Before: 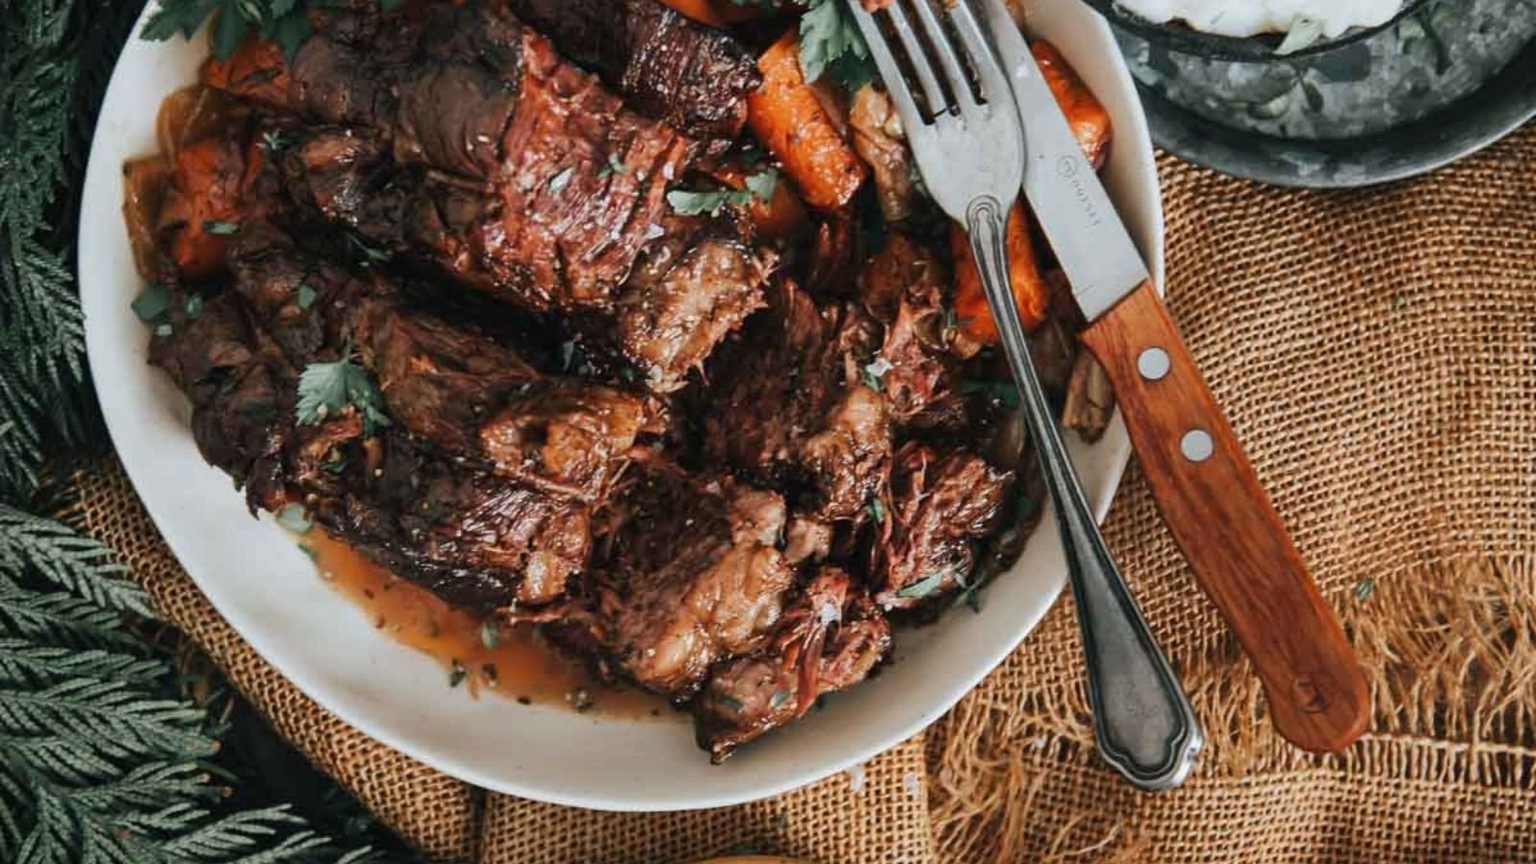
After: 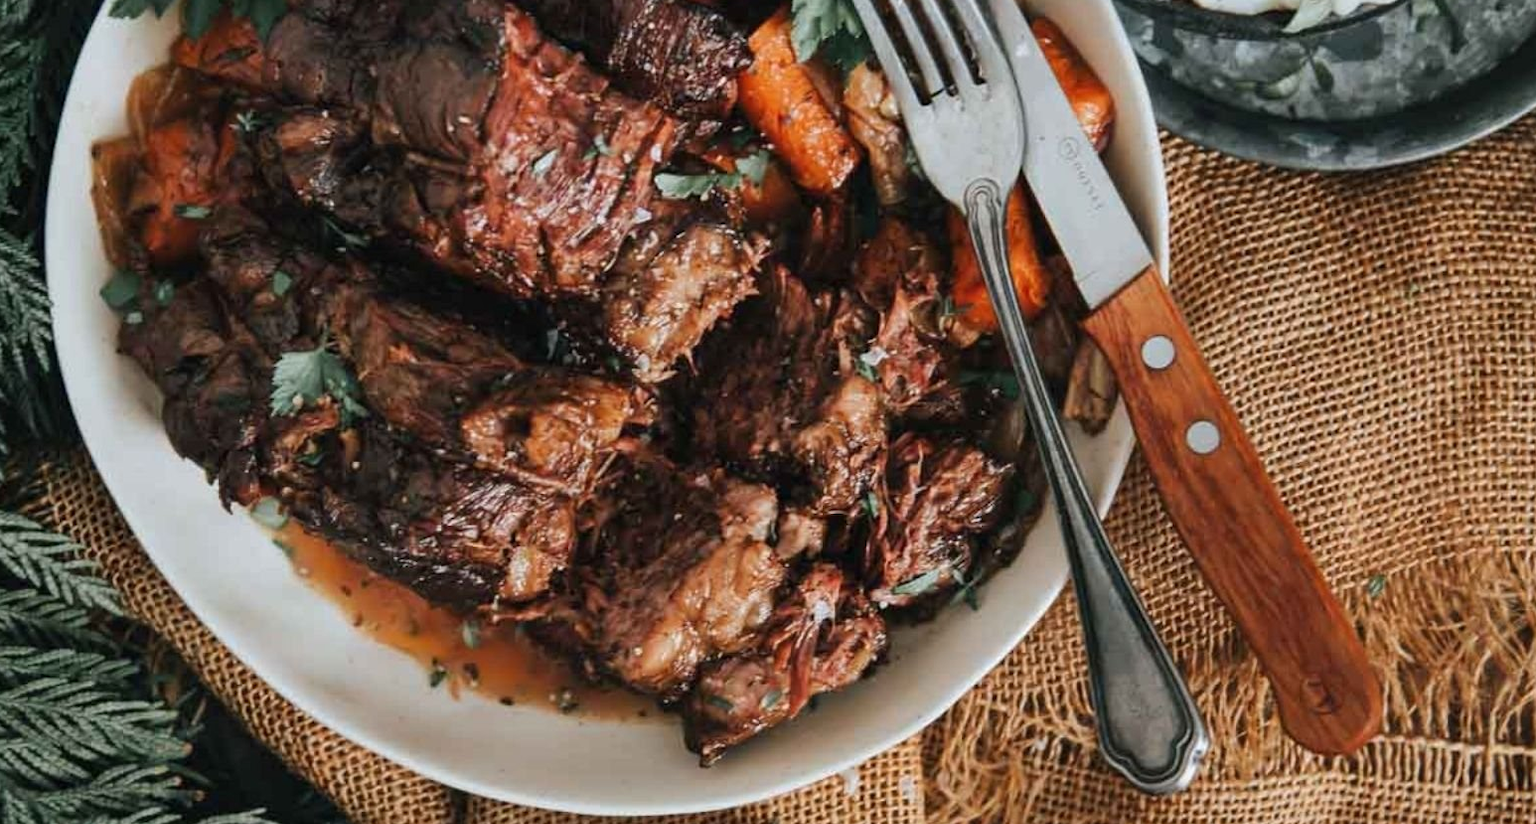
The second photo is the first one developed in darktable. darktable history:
shadows and highlights: shadows 21.04, highlights -81.42, soften with gaussian
crop: left 2.261%, top 2.772%, right 1.112%, bottom 4.902%
